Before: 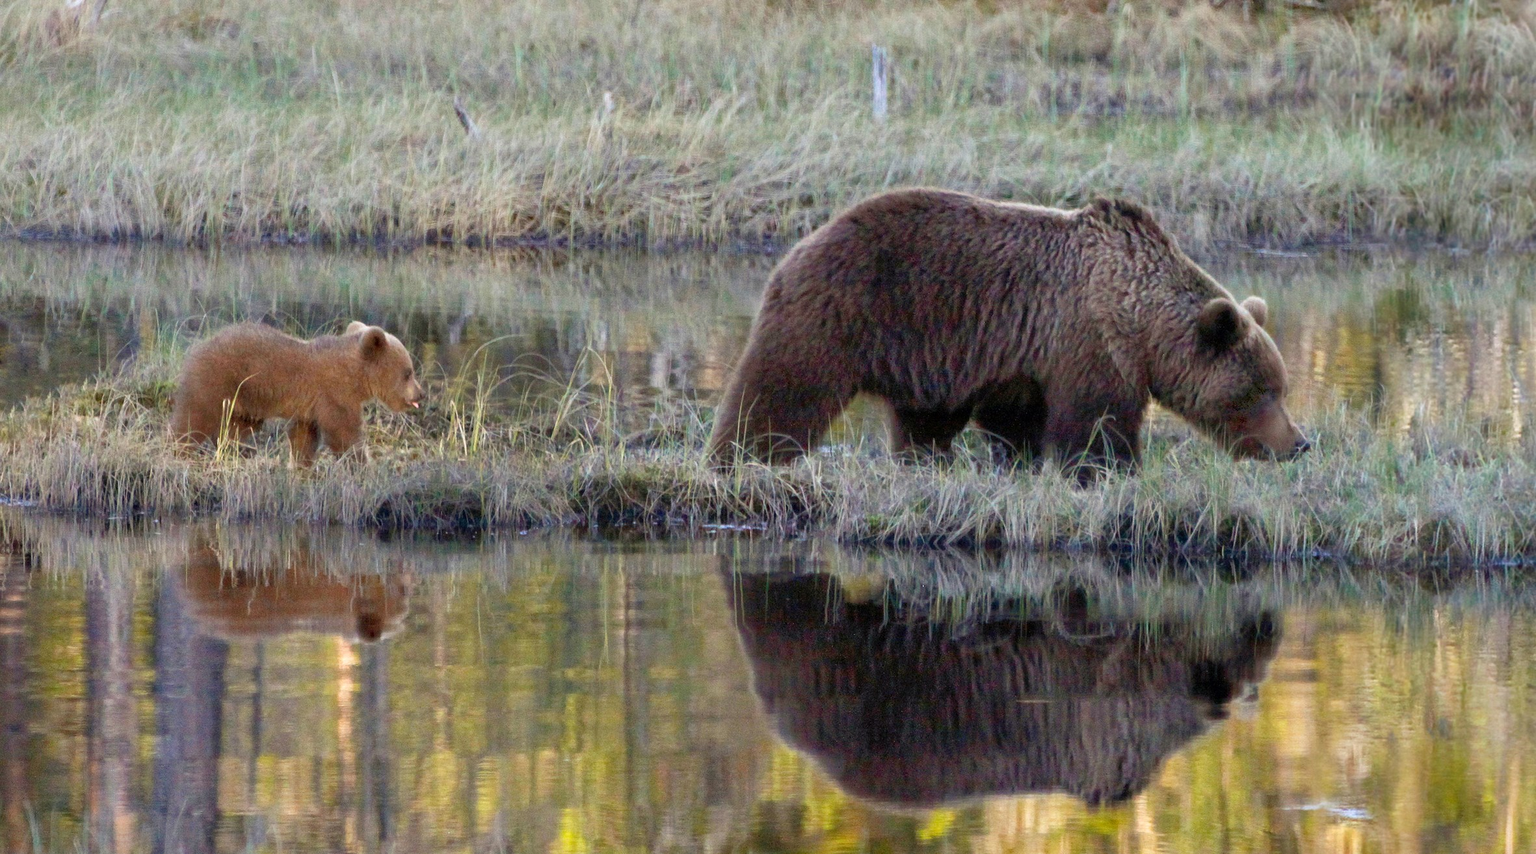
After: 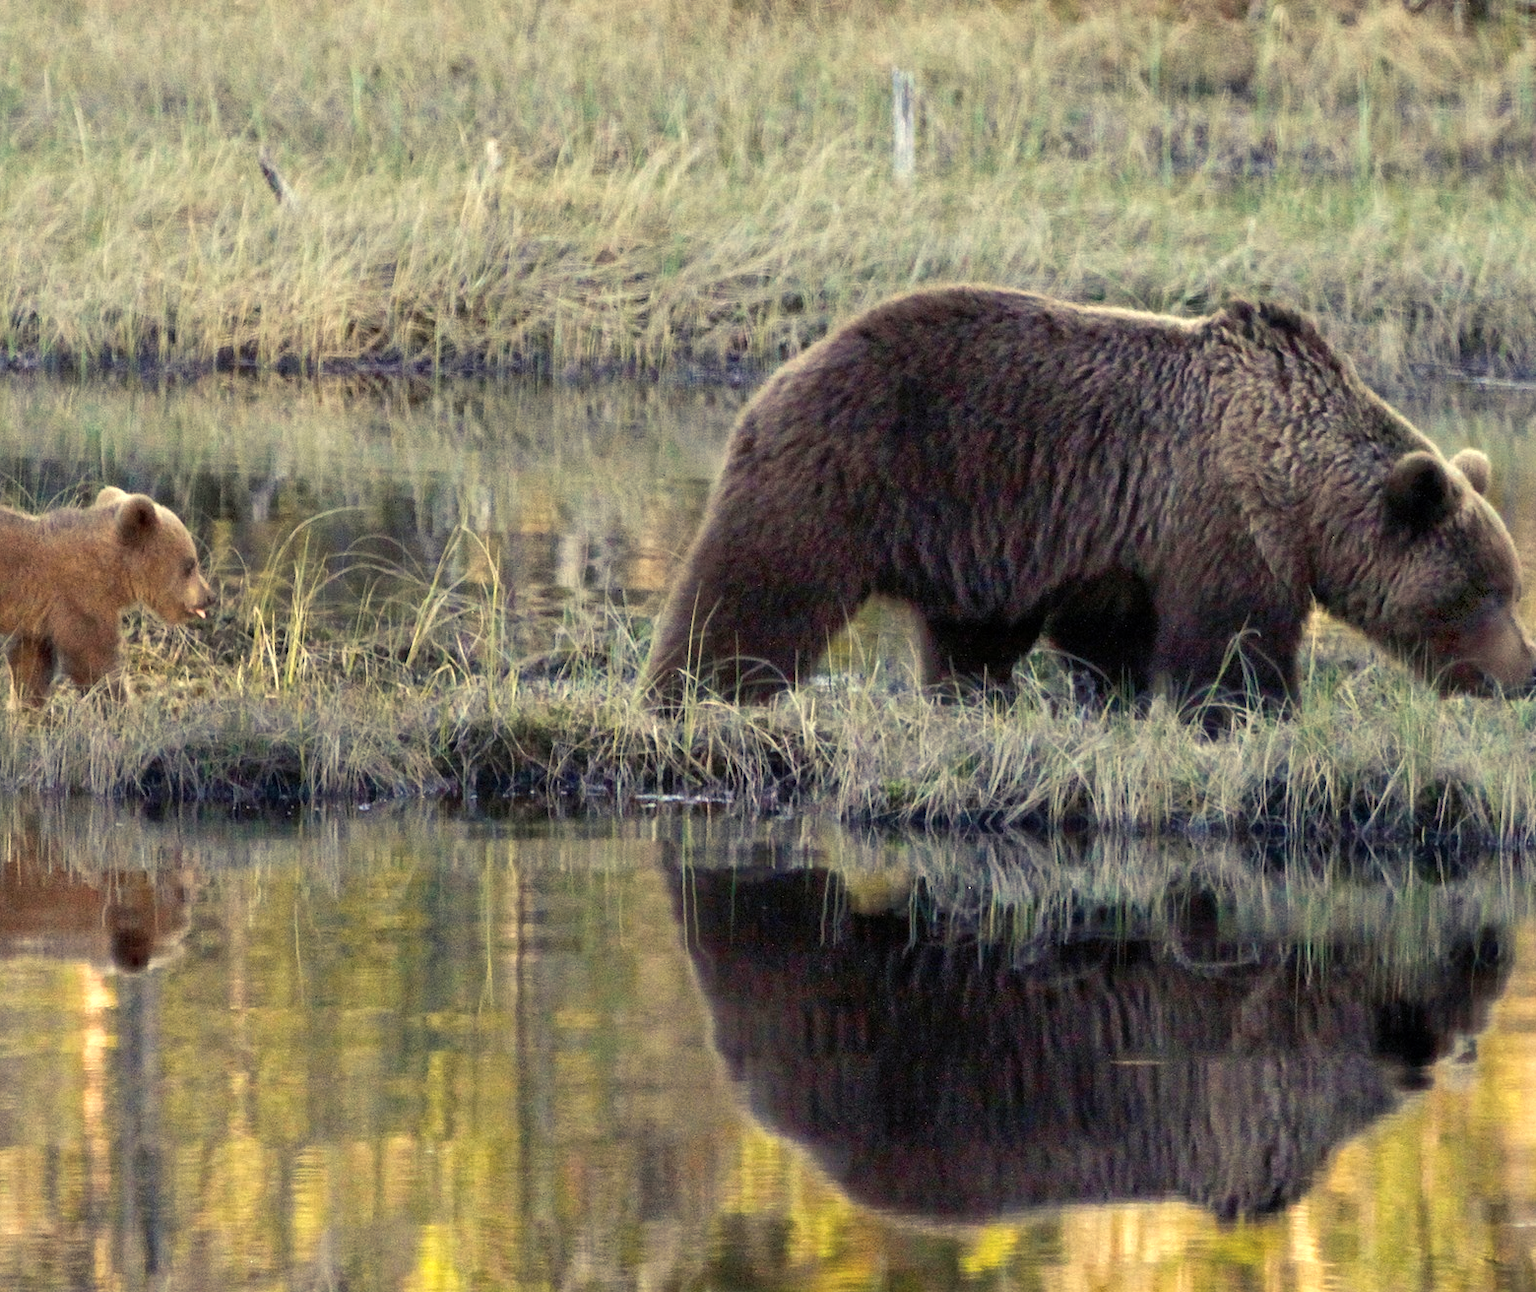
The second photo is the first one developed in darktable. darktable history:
color balance rgb: shadows lift › chroma 2%, shadows lift › hue 263°, highlights gain › chroma 8%, highlights gain › hue 84°, linear chroma grading › global chroma -15%, saturation formula JzAzBz (2021)
tone equalizer: -8 EV -0.417 EV, -7 EV -0.389 EV, -6 EV -0.333 EV, -5 EV -0.222 EV, -3 EV 0.222 EV, -2 EV 0.333 EV, -1 EV 0.389 EV, +0 EV 0.417 EV, edges refinement/feathering 500, mask exposure compensation -1.57 EV, preserve details no
crop and rotate: left 18.442%, right 15.508%
